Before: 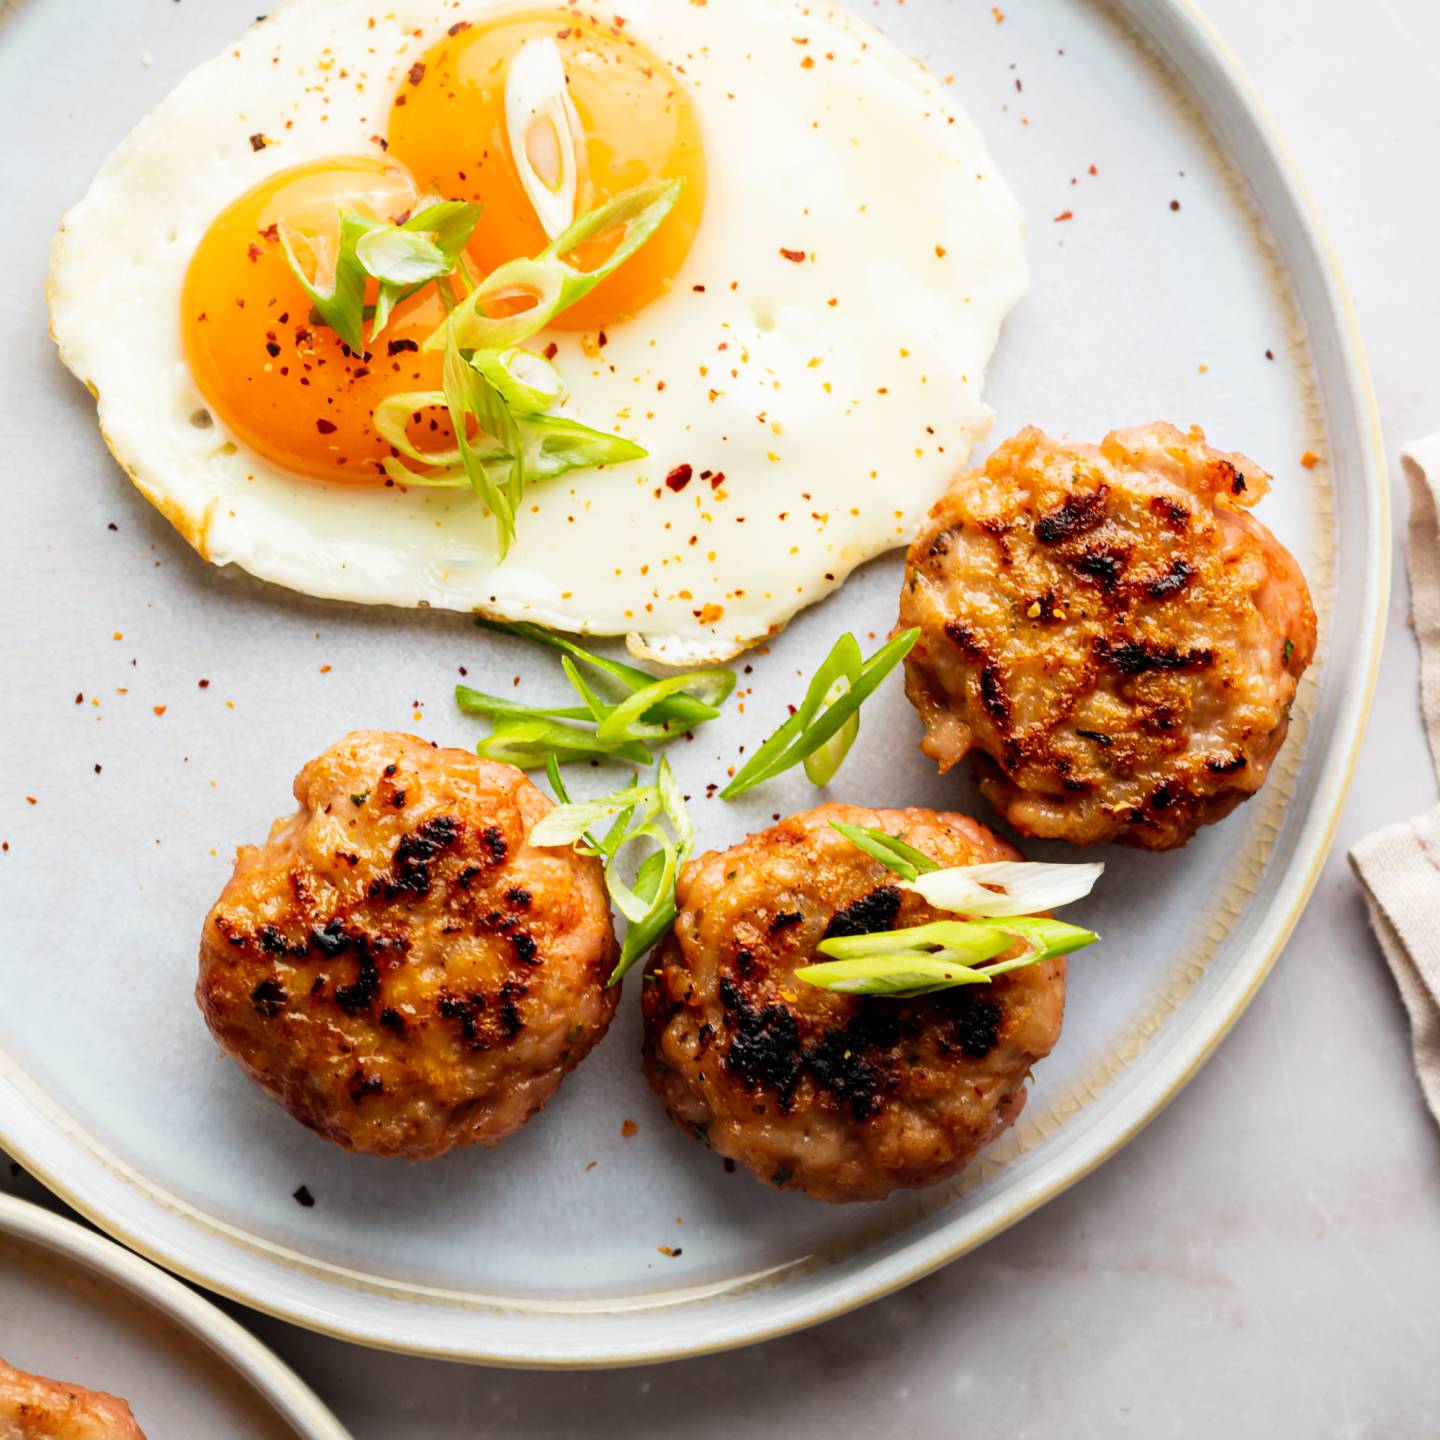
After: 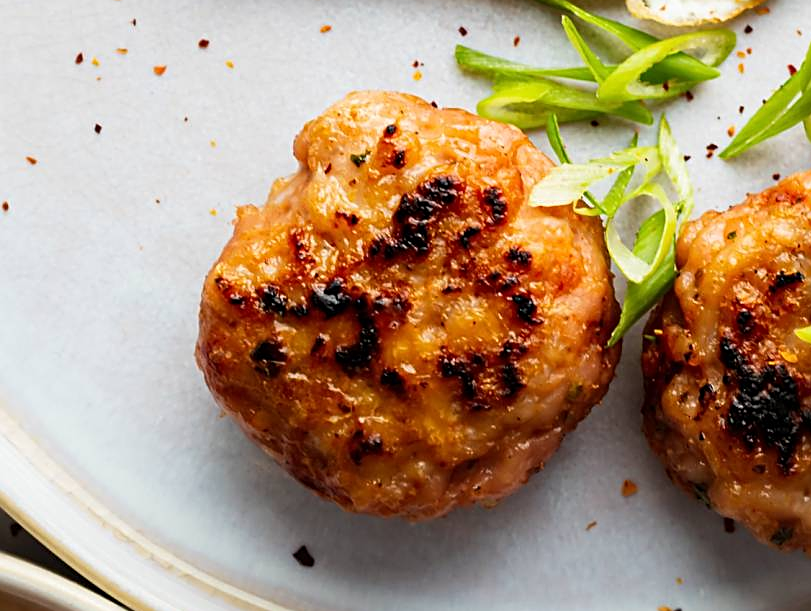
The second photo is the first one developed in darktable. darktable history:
sharpen: on, module defaults
crop: top 44.486%, right 43.622%, bottom 13.046%
